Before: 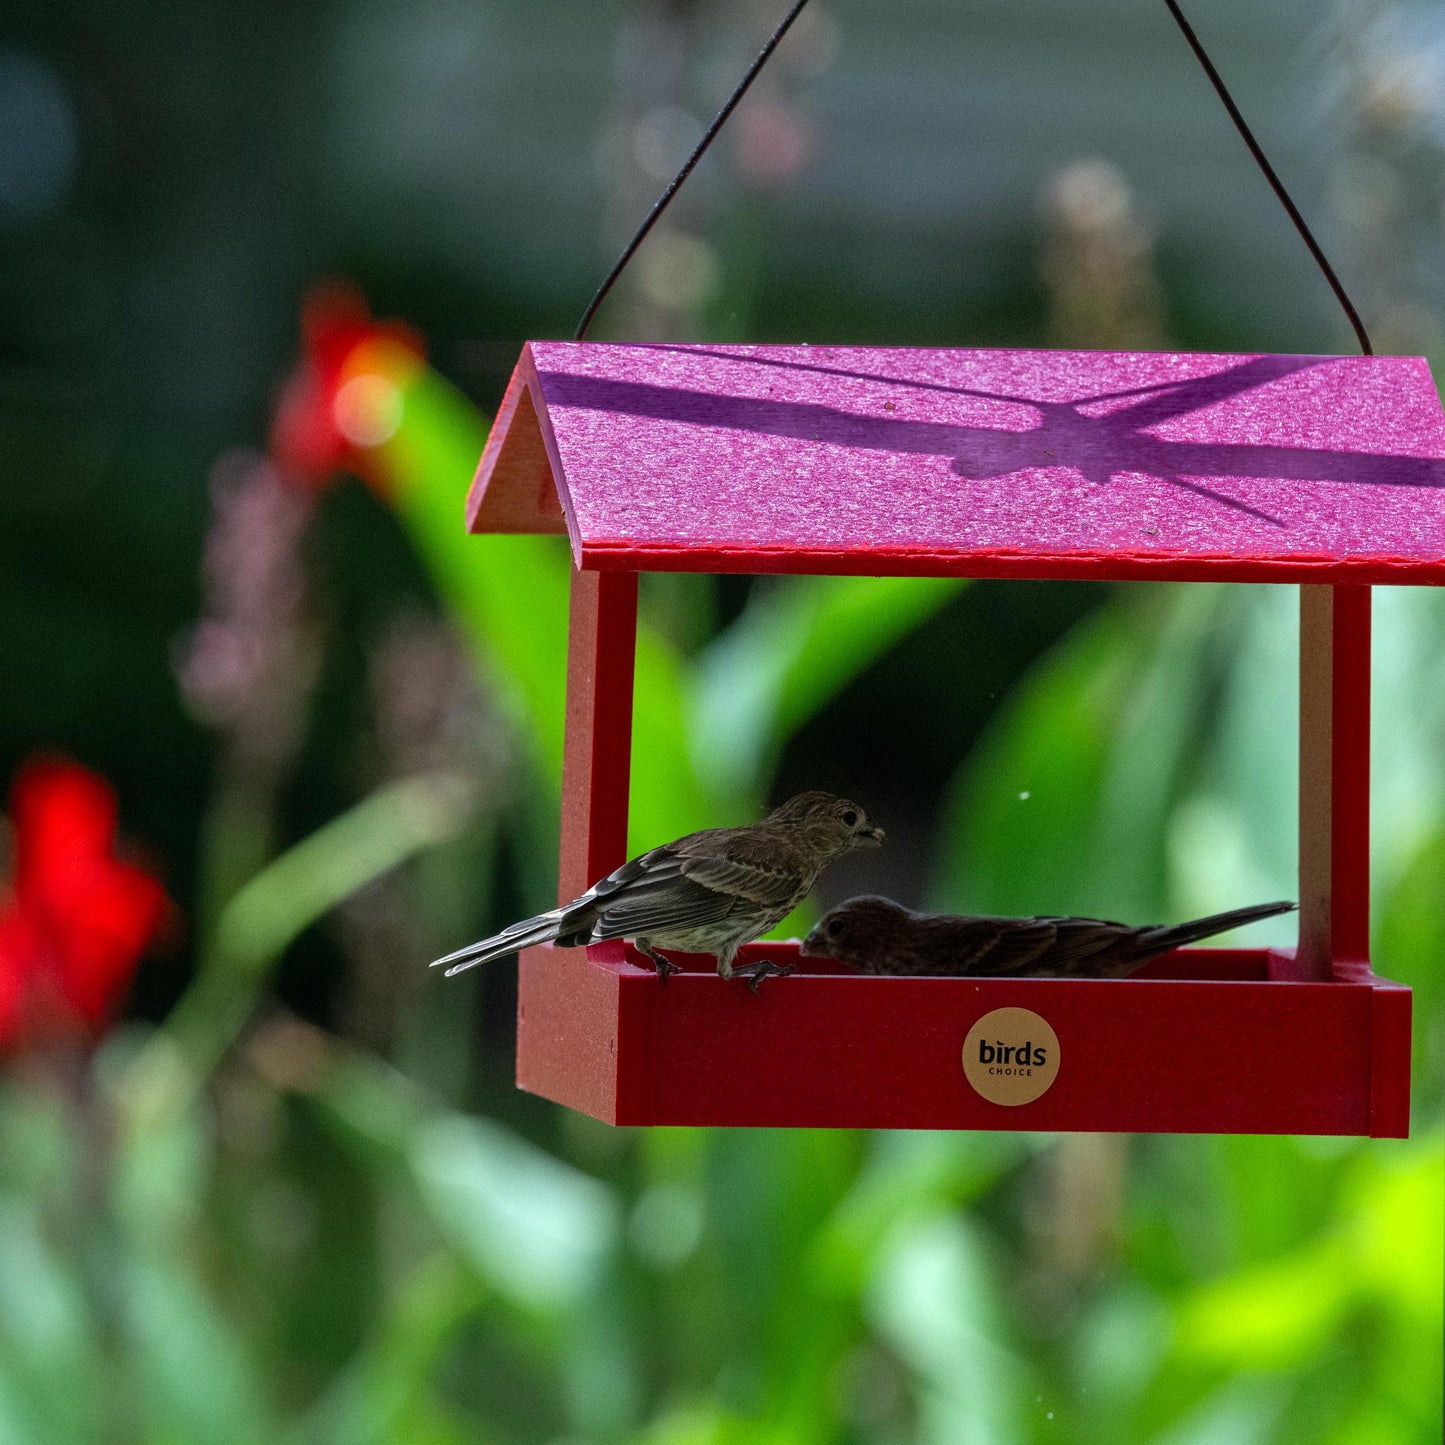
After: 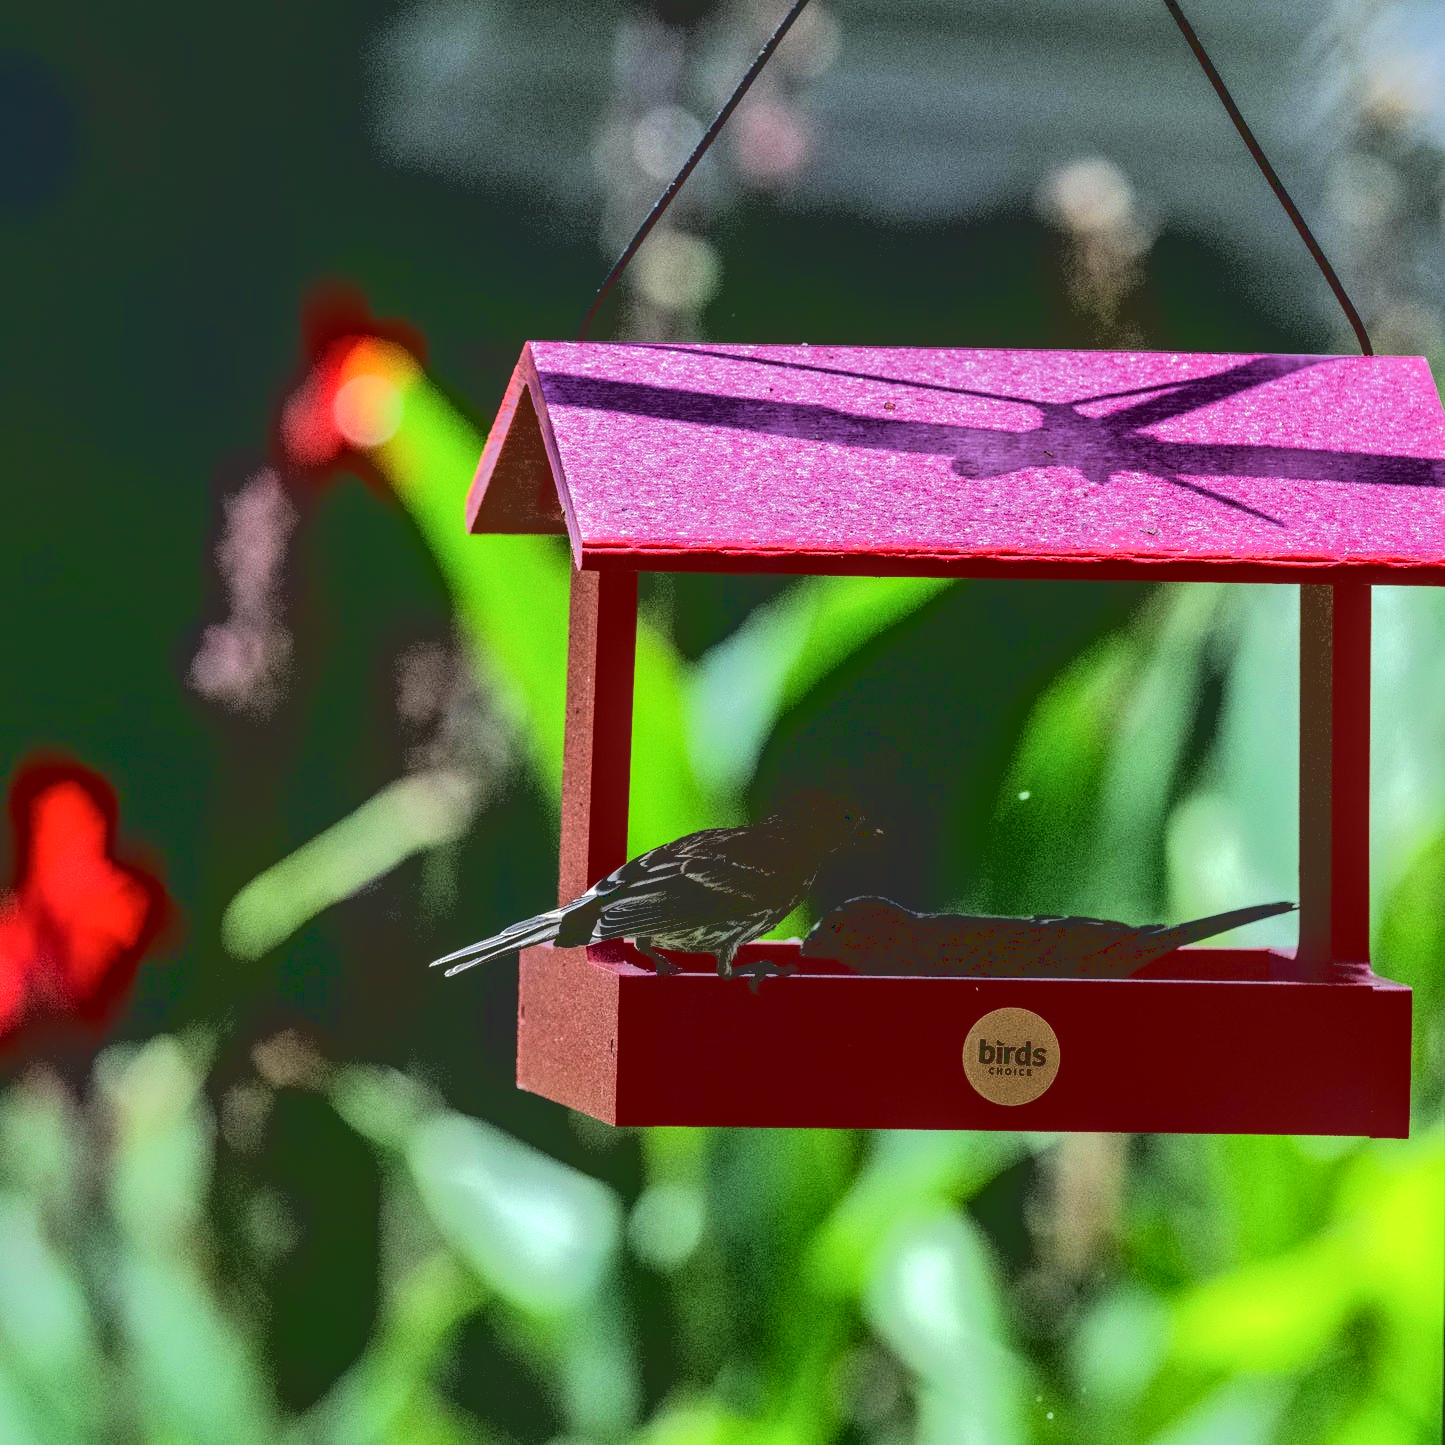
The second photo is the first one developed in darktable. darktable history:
base curve: curves: ch0 [(0.065, 0.026) (0.236, 0.358) (0.53, 0.546) (0.777, 0.841) (0.924, 0.992)], preserve colors average RGB
local contrast: detail 130%
exposure: exposure 0.014 EV, compensate highlight preservation false
